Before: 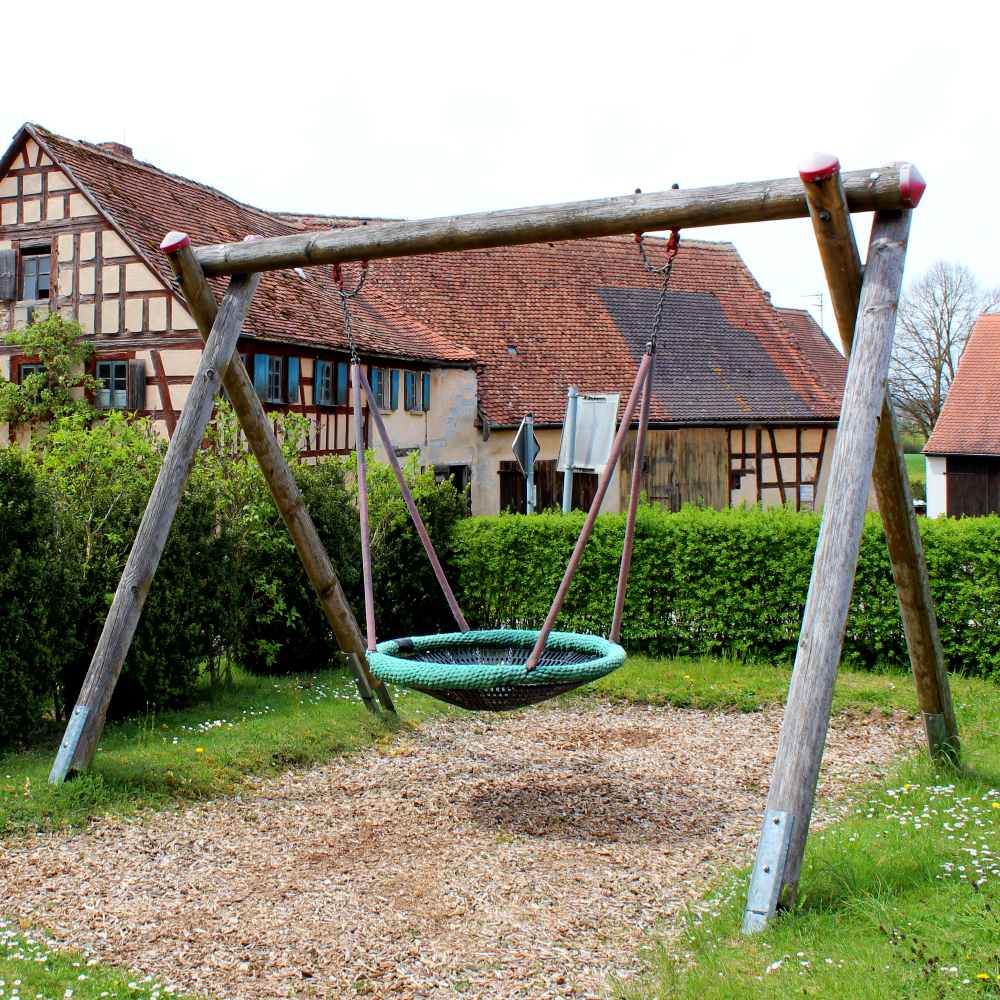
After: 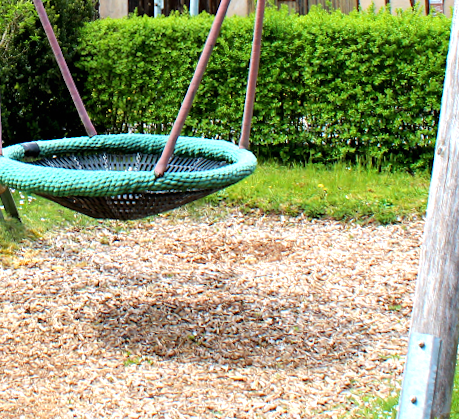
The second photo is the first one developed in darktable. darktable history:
exposure: black level correction 0, exposure 0.7 EV, compensate exposure bias true, compensate highlight preservation false
crop: left 37.221%, top 45.169%, right 20.63%, bottom 13.777%
rotate and perspective: rotation 0.128°, lens shift (vertical) -0.181, lens shift (horizontal) -0.044, shear 0.001, automatic cropping off
